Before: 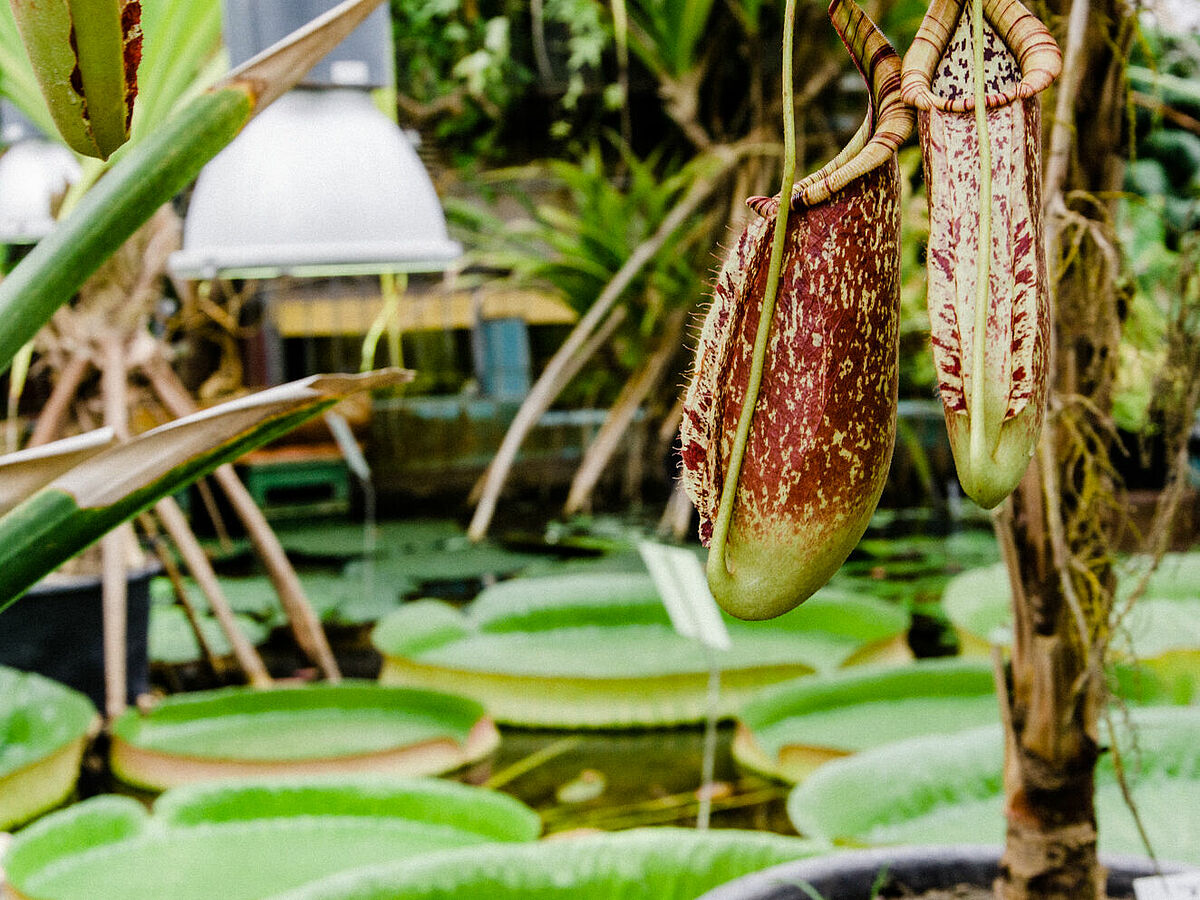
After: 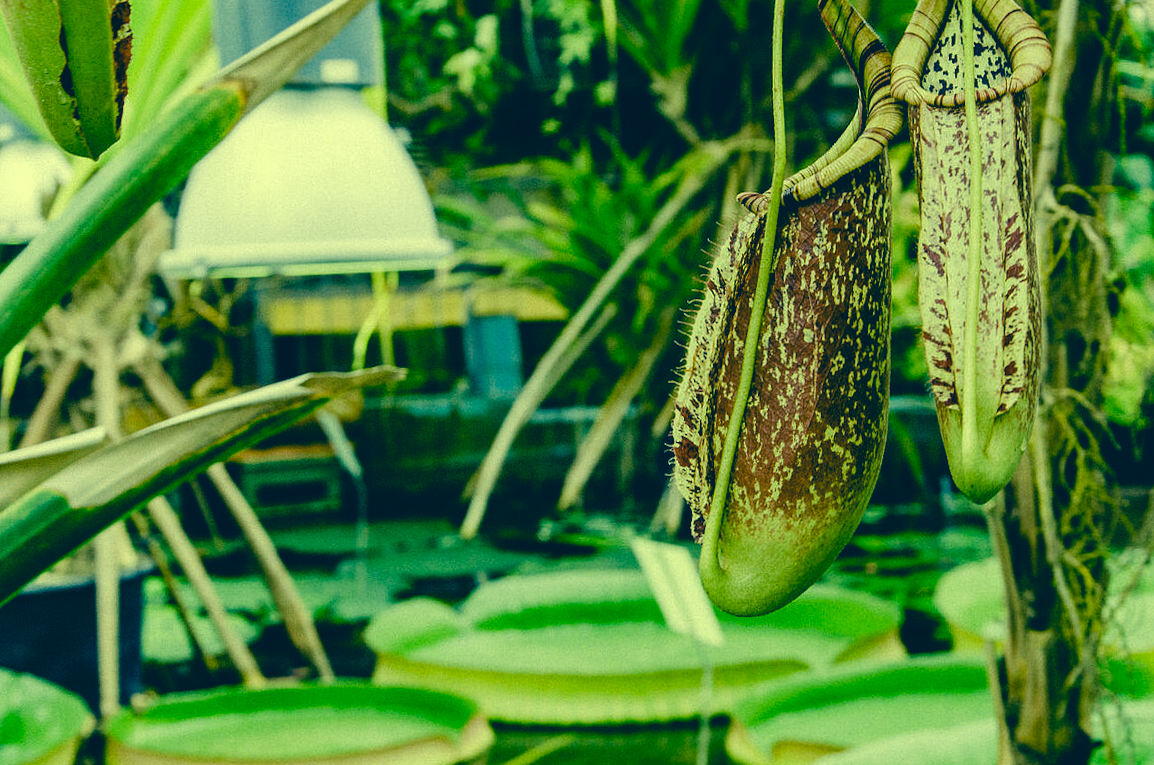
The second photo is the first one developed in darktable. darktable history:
color balance rgb: shadows lift › luminance -9.779%, shadows lift › chroma 0.828%, shadows lift › hue 111.76°, highlights gain › chroma 0.933%, highlights gain › hue 26.09°, perceptual saturation grading › global saturation -0.125%, perceptual saturation grading › highlights -19.971%, perceptual saturation grading › shadows 19.741%
color correction: highlights a* -15.99, highlights b* 39.77, shadows a* -39.54, shadows b* -26.82
crop and rotate: angle 0.318°, left 0.38%, right 2.689%, bottom 14.261%
